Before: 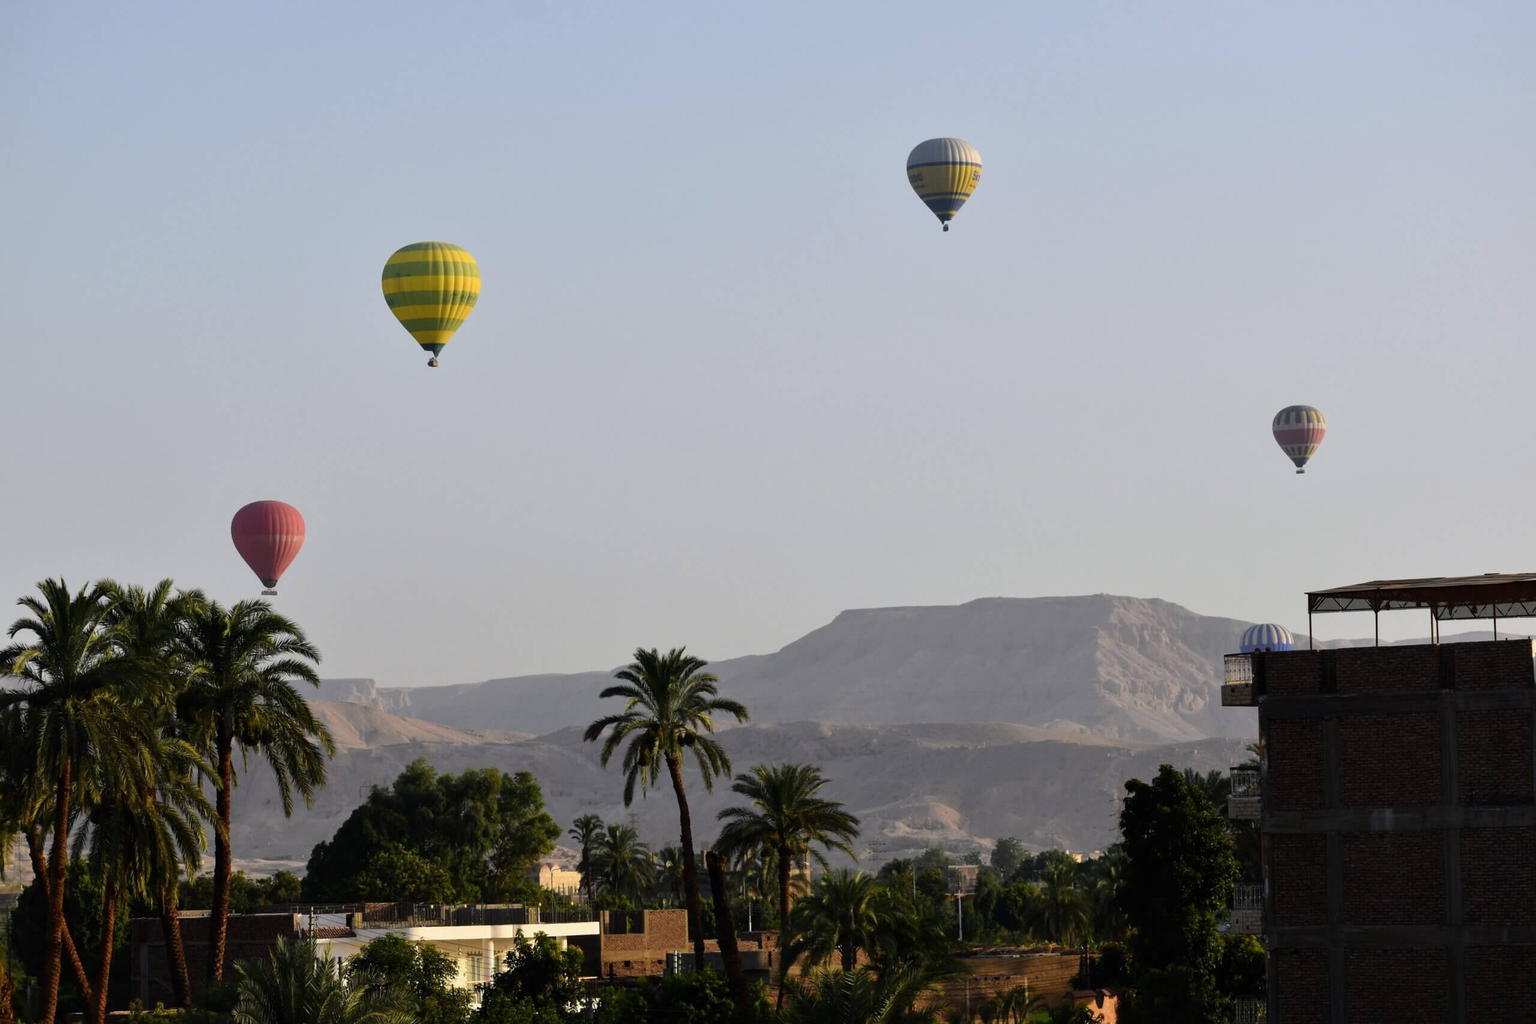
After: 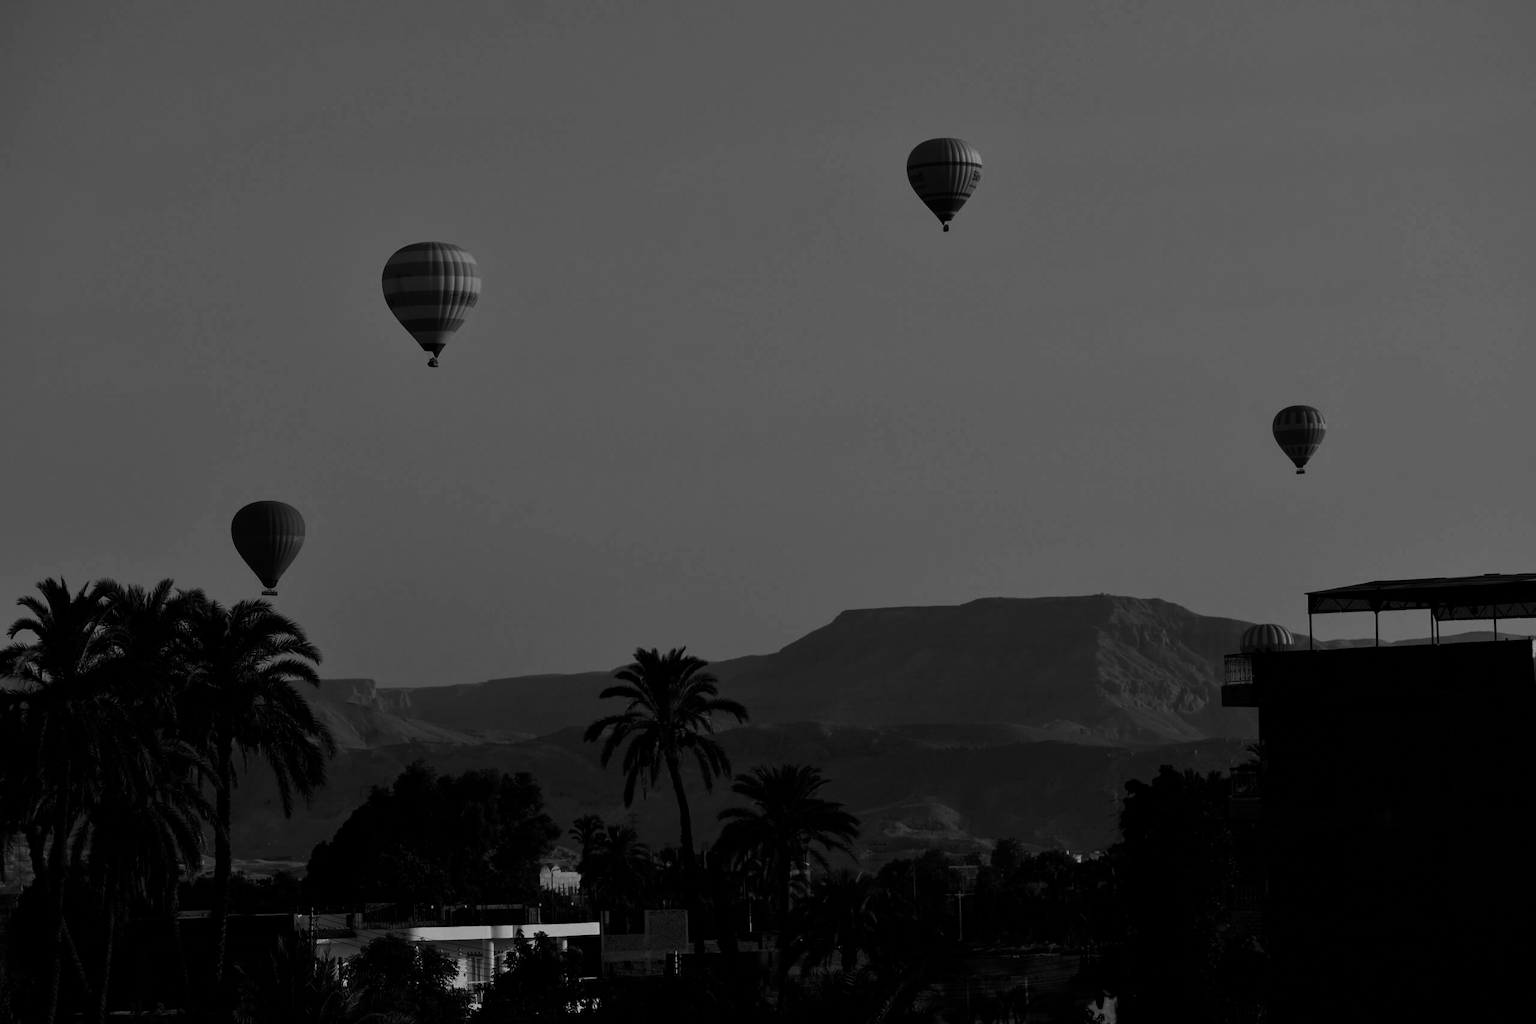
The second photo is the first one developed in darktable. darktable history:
contrast brightness saturation: contrast 0.02, brightness -1, saturation -1
color balance: contrast -15%
